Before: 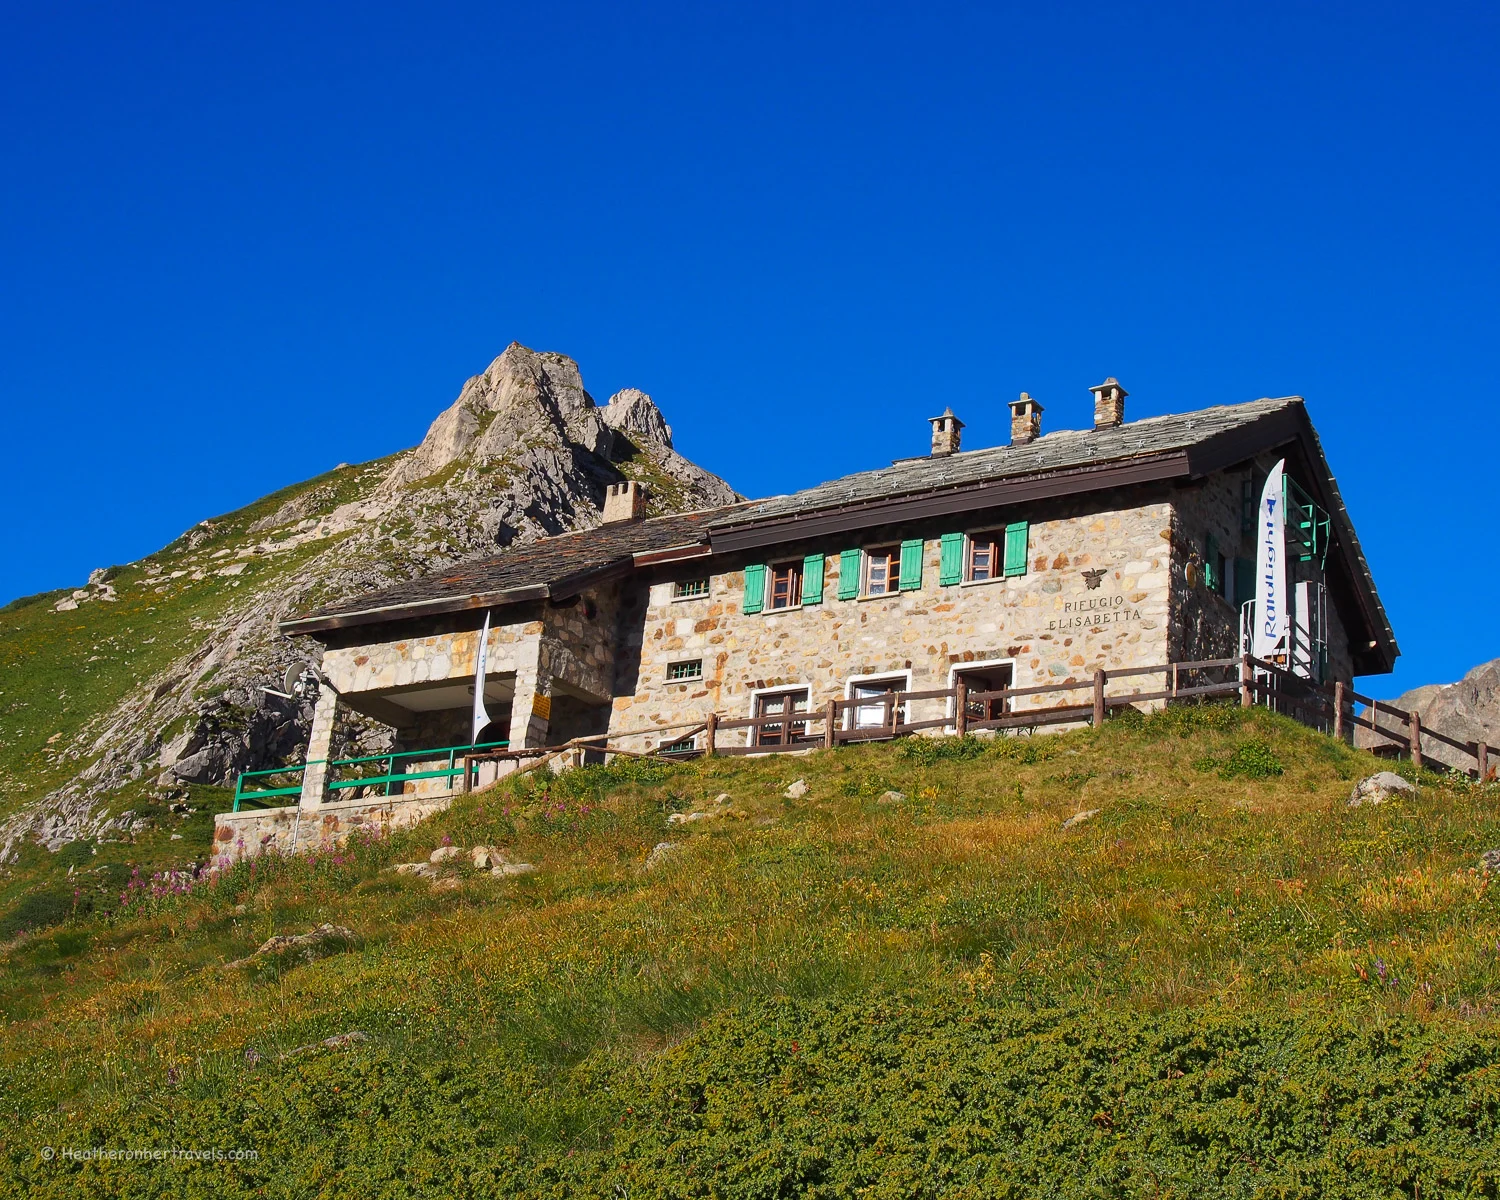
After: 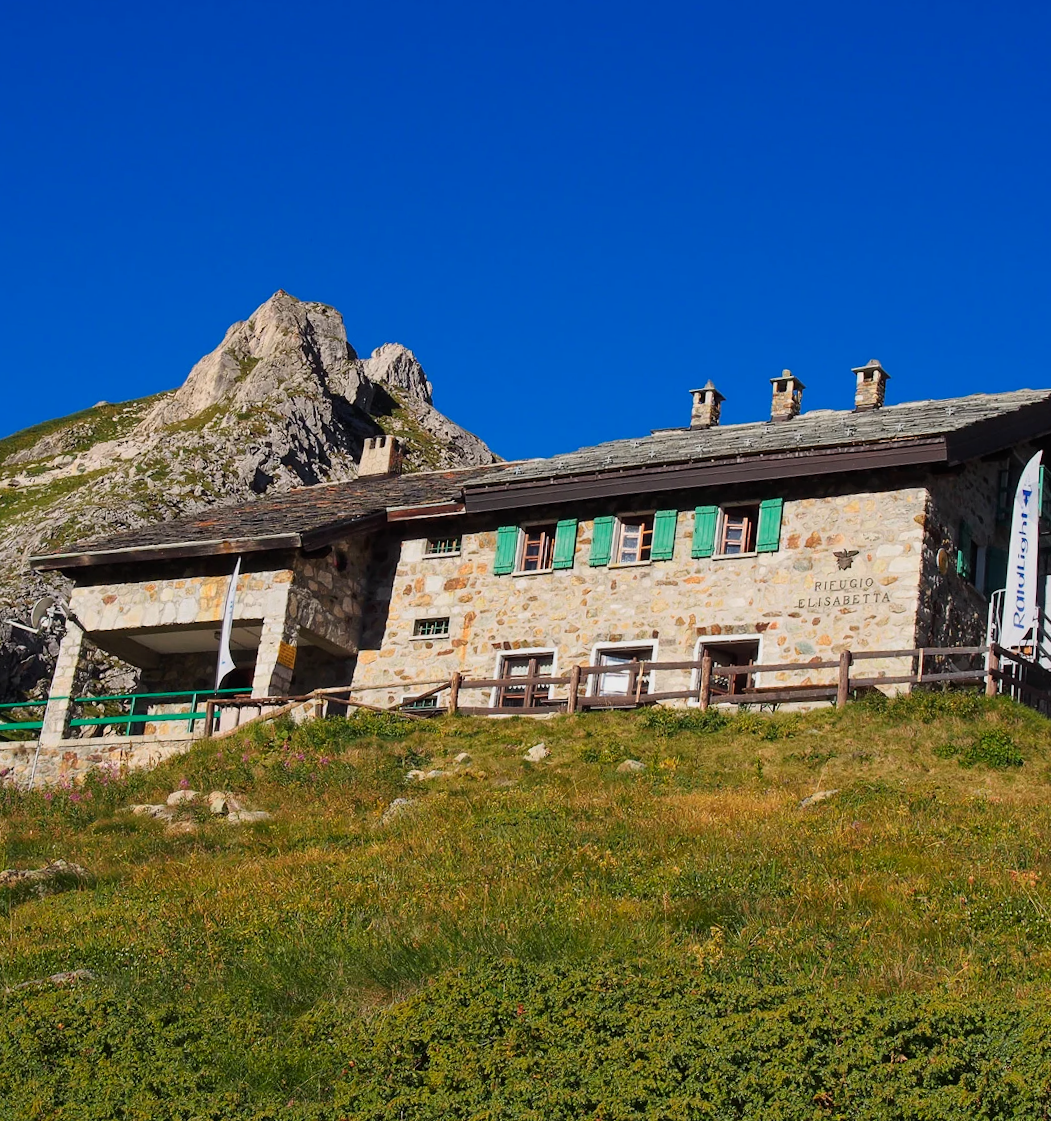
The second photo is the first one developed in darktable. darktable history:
crop and rotate: angle -3.27°, left 14.277%, top 0.028%, right 10.766%, bottom 0.028%
filmic rgb: black relative exposure -11.35 EV, white relative exposure 3.22 EV, hardness 6.76, color science v6 (2022)
color zones: curves: ch0 [(0, 0.465) (0.092, 0.596) (0.289, 0.464) (0.429, 0.453) (0.571, 0.464) (0.714, 0.455) (0.857, 0.462) (1, 0.465)]
